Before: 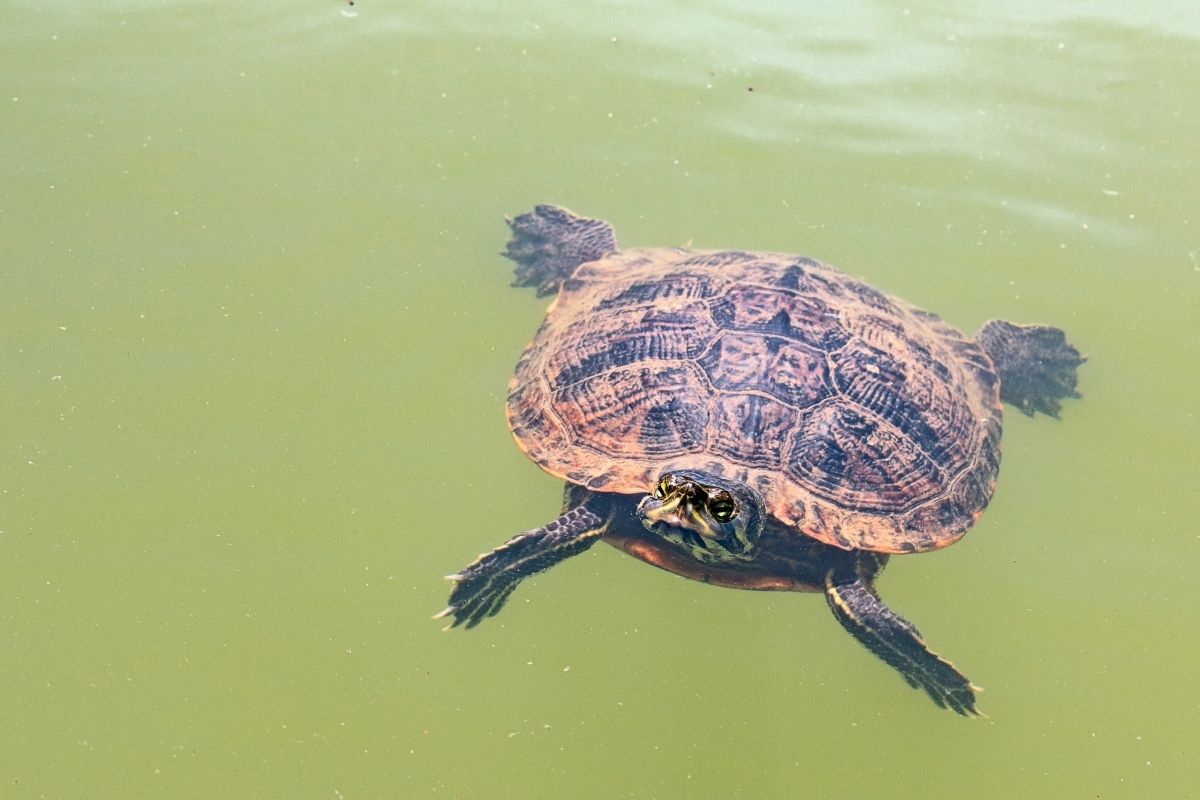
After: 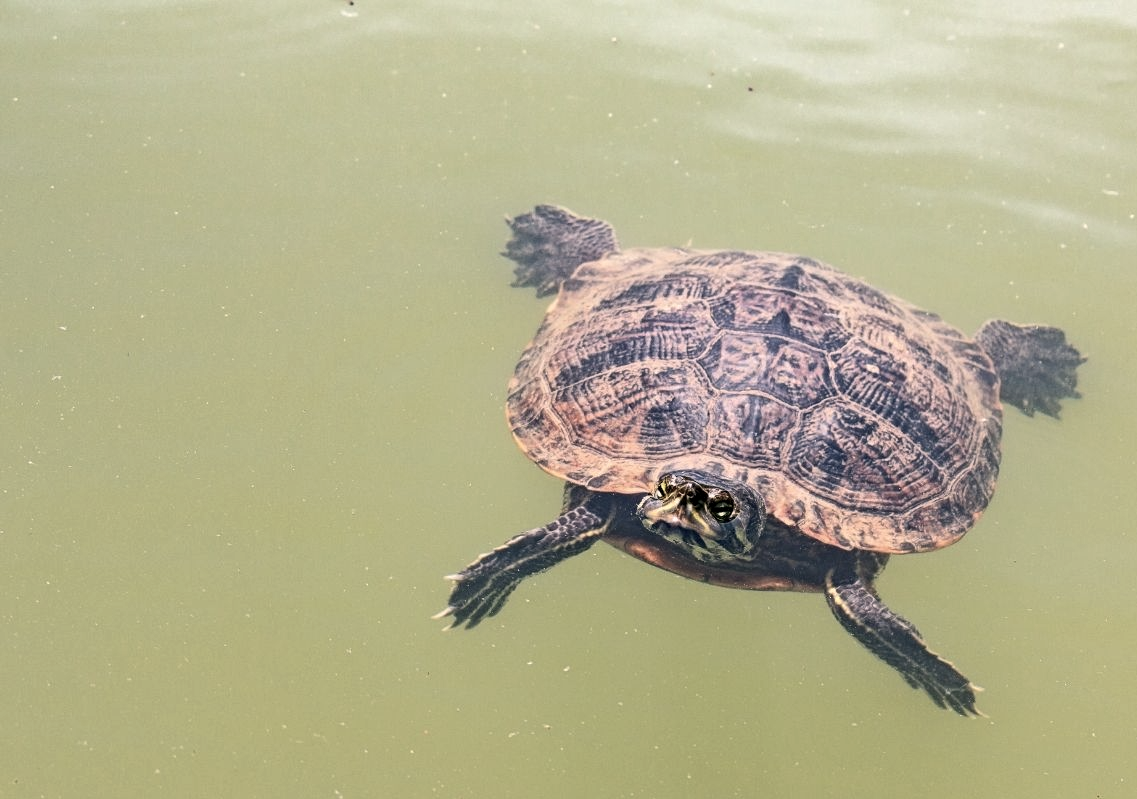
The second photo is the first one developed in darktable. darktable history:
local contrast: highlights 107%, shadows 100%, detail 120%, midtone range 0.2
color correction: highlights a* 5.52, highlights b* 5.25, saturation 0.661
crop and rotate: left 0%, right 5.216%
